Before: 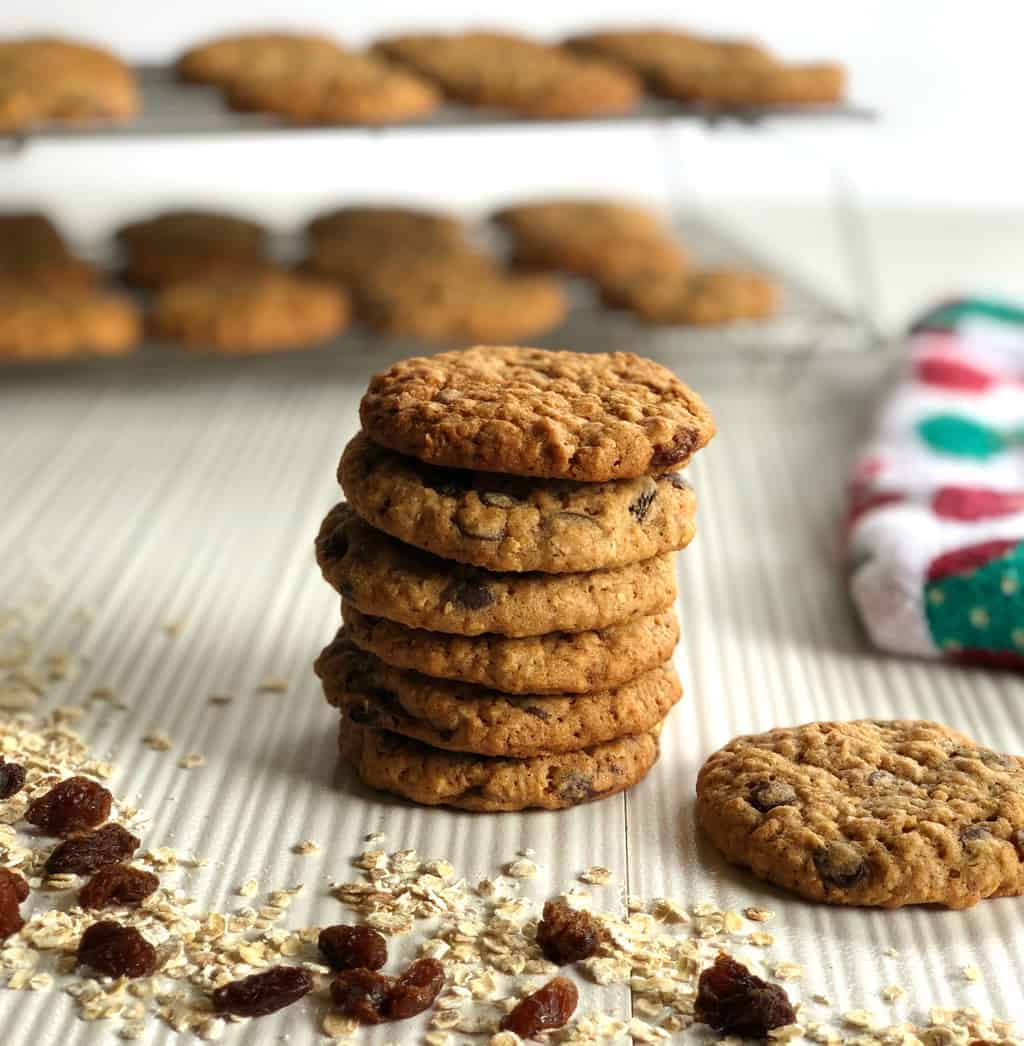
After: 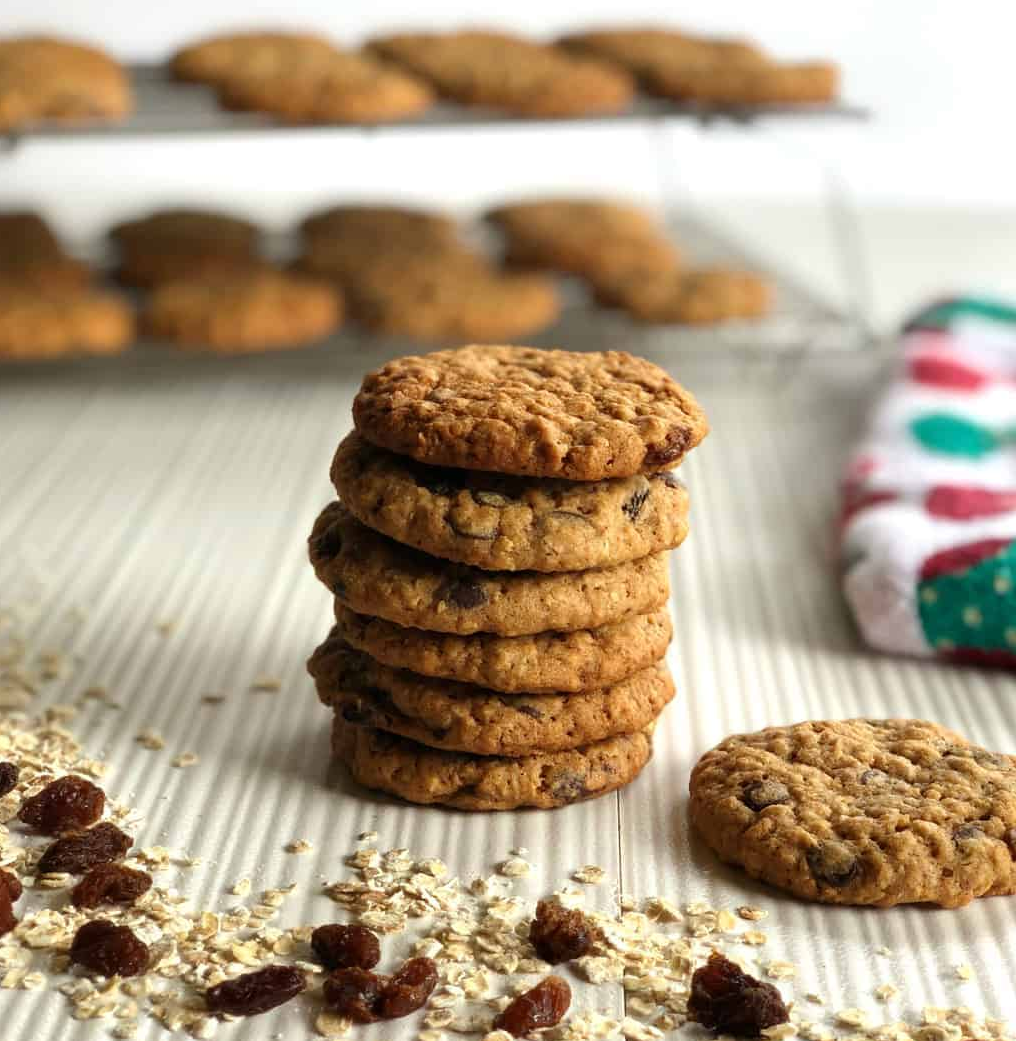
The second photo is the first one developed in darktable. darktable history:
crop and rotate: left 0.714%, top 0.135%, bottom 0.296%
